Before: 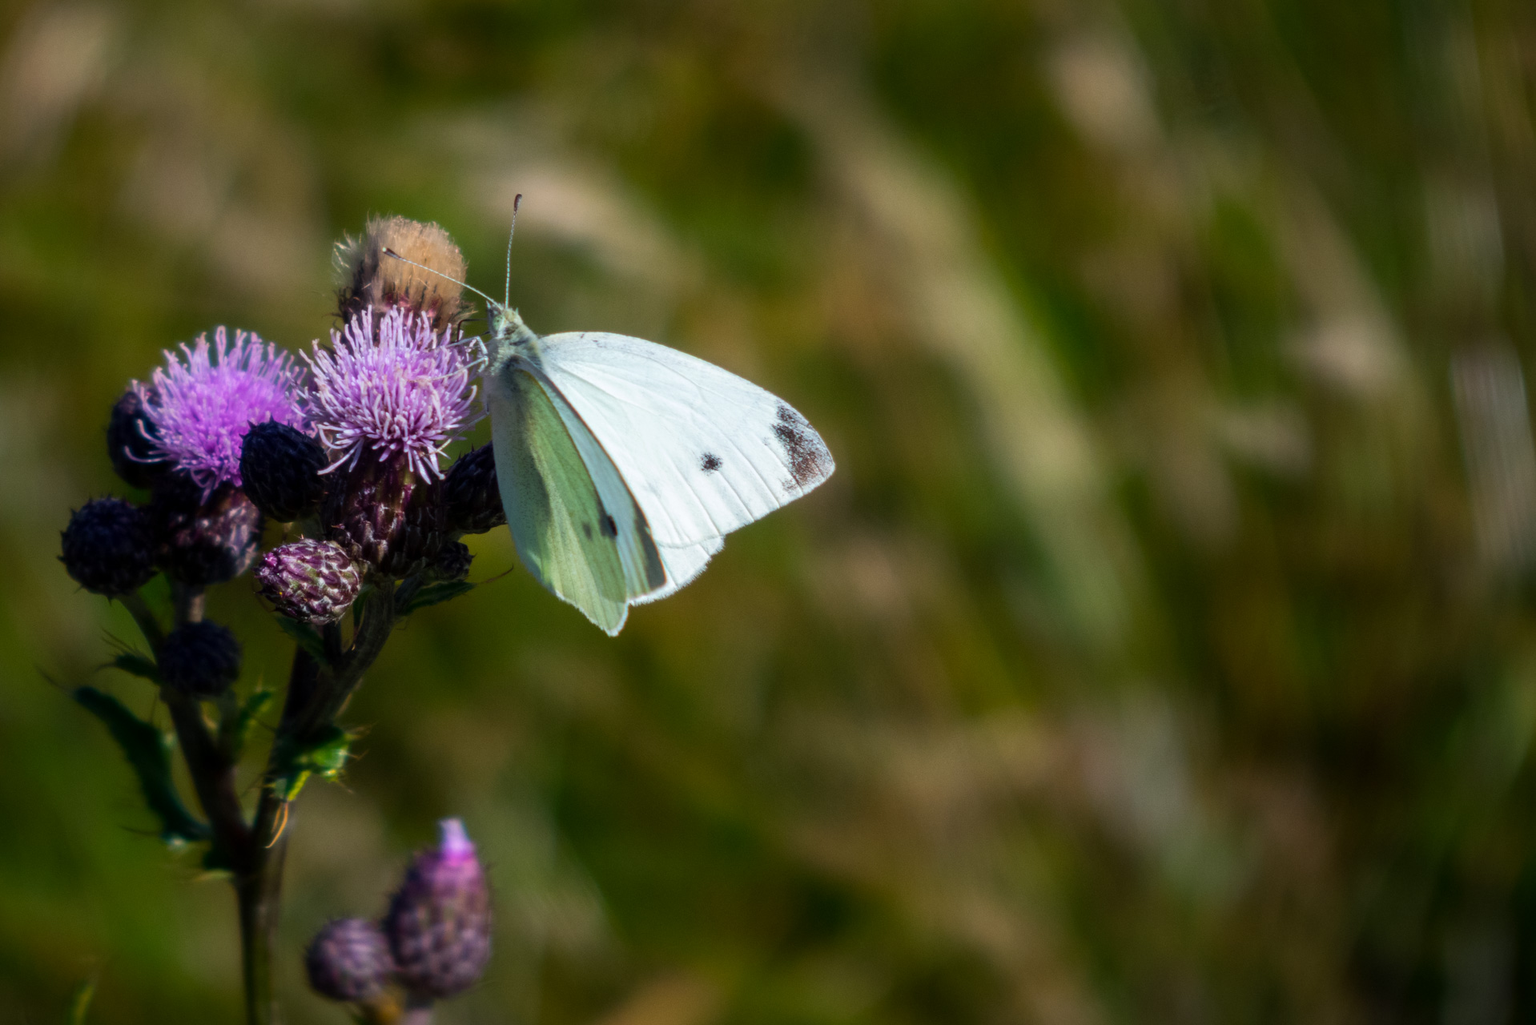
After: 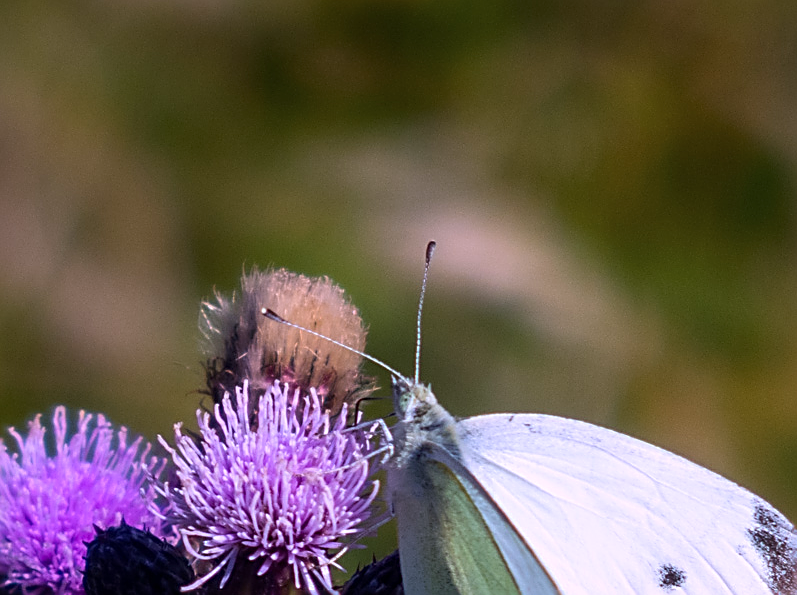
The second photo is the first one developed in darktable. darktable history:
crop and rotate: left 11.307%, top 0.09%, right 47.127%, bottom 53.386%
color calibration: output R [1.063, -0.012, -0.003, 0], output B [-0.079, 0.047, 1, 0], illuminant as shot in camera, x 0.379, y 0.396, temperature 4143.14 K
sharpen: amount 1.014
